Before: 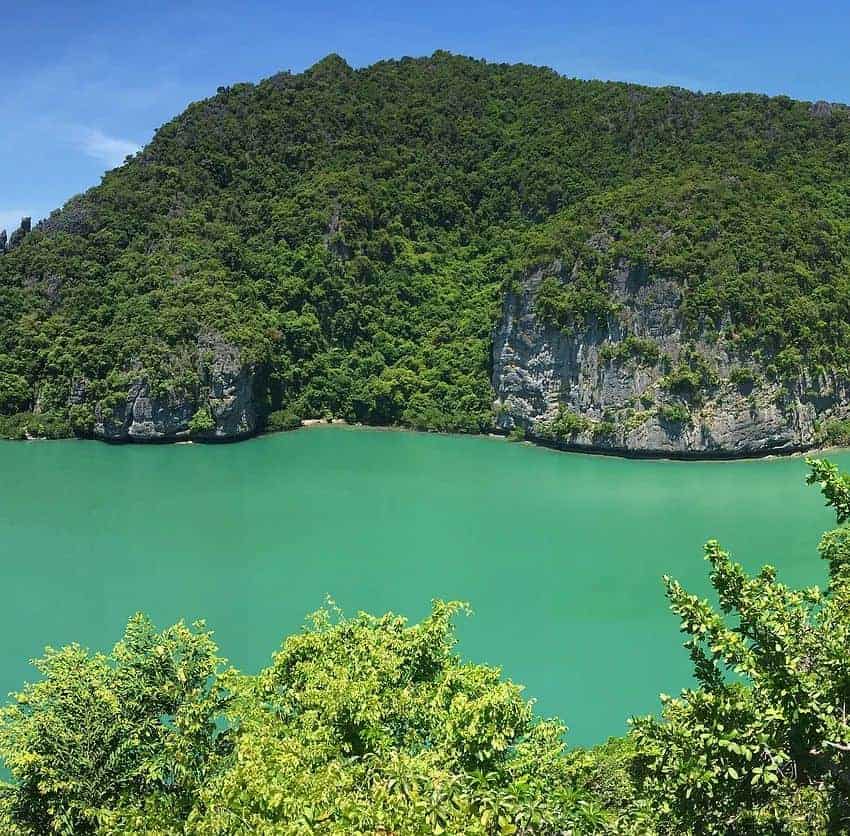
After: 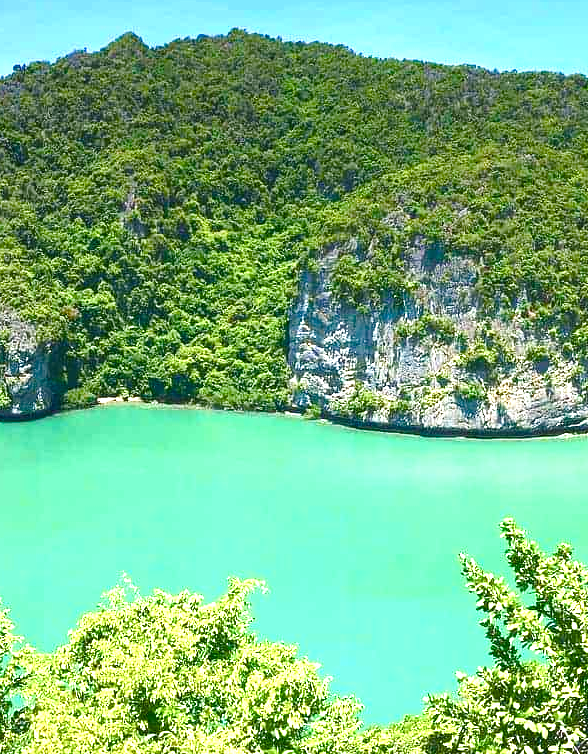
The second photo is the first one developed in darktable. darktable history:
crop and rotate: left 24.115%, top 2.846%, right 6.628%, bottom 6.901%
color balance rgb: shadows lift › chroma 0.892%, shadows lift › hue 114.6°, highlights gain › luminance 17.948%, global offset › luminance 0.494%, perceptual saturation grading › global saturation 20%, perceptual saturation grading › highlights -49.248%, perceptual saturation grading › shadows 25.272%, global vibrance 50.102%
exposure: exposure 1.205 EV, compensate highlight preservation false
